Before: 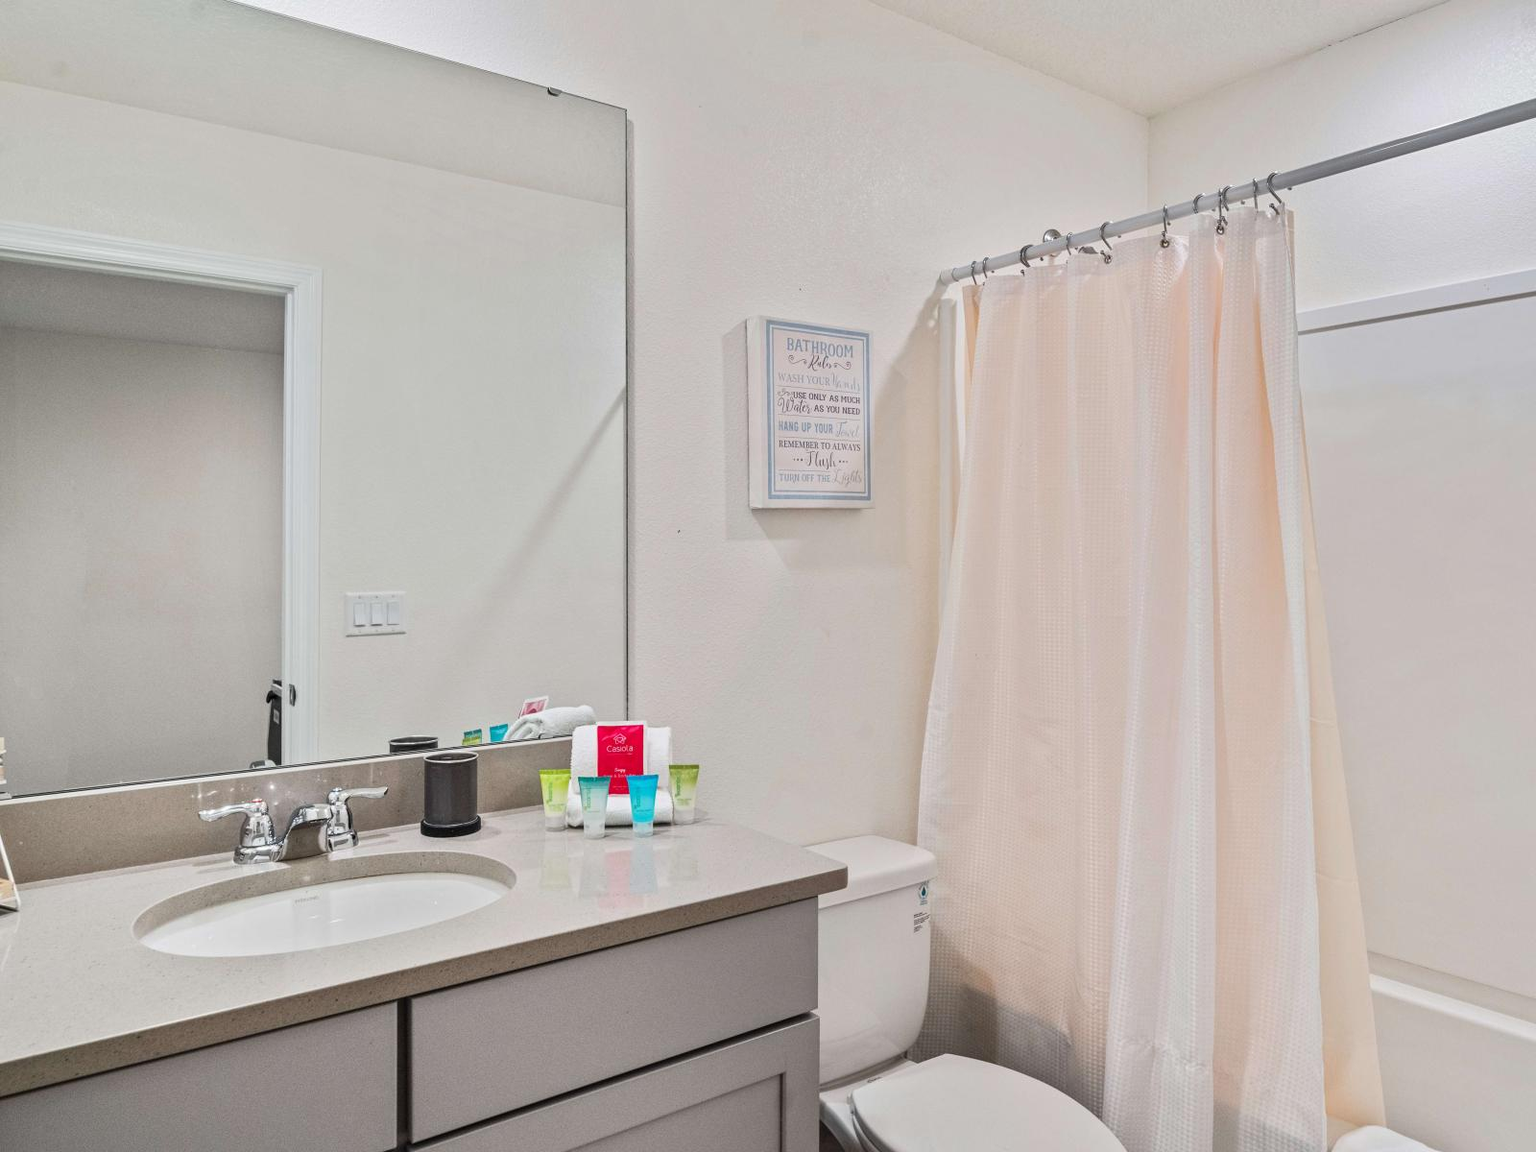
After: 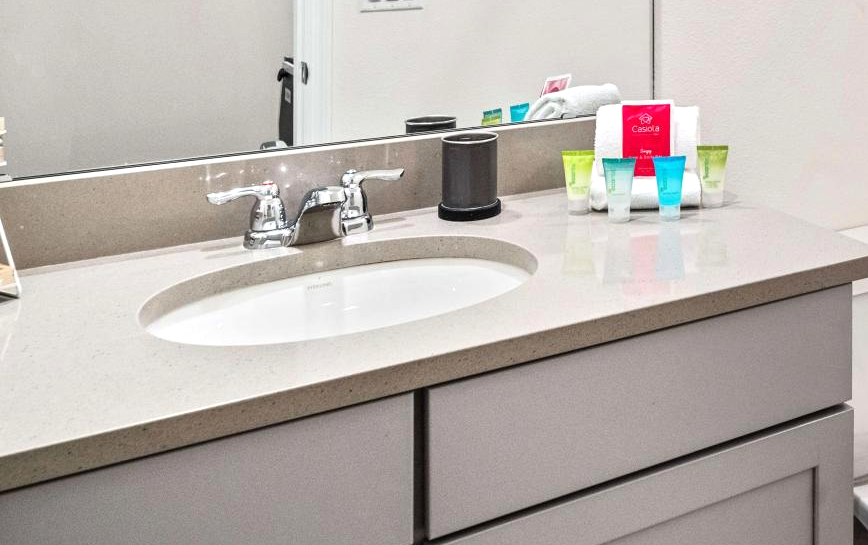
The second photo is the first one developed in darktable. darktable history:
tone equalizer: -8 EV -0.379 EV, -7 EV -0.399 EV, -6 EV -0.341 EV, -5 EV -0.253 EV, -3 EV 0.202 EV, -2 EV 0.317 EV, -1 EV 0.414 EV, +0 EV 0.433 EV
crop and rotate: top 54.302%, right 45.701%, bottom 0.205%
